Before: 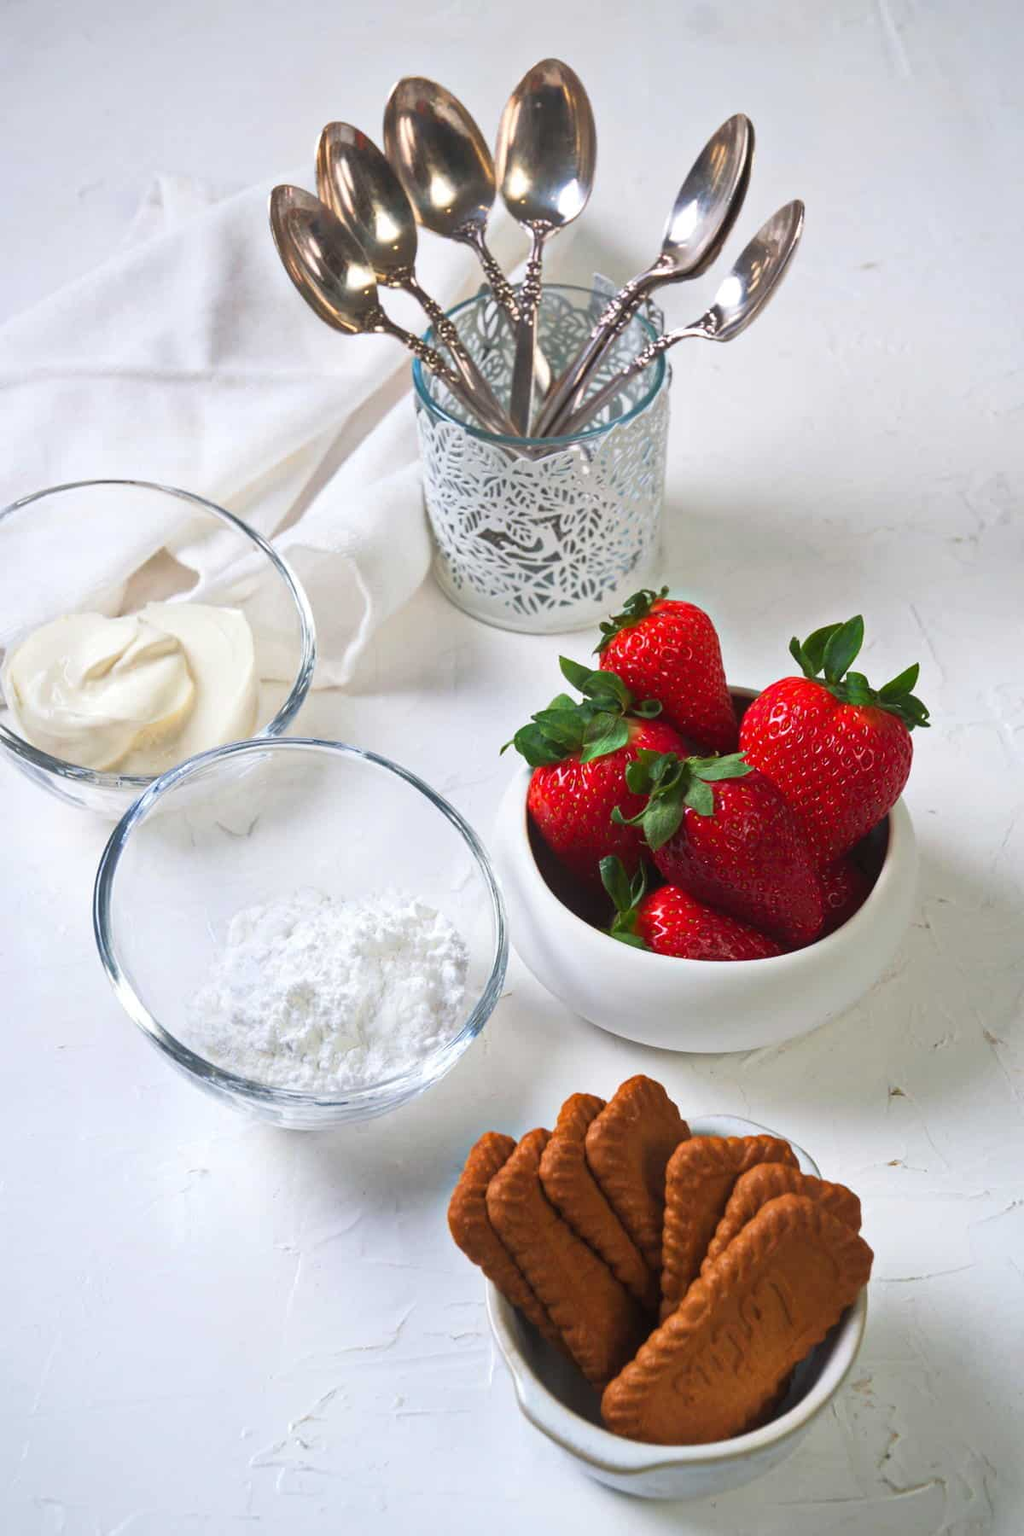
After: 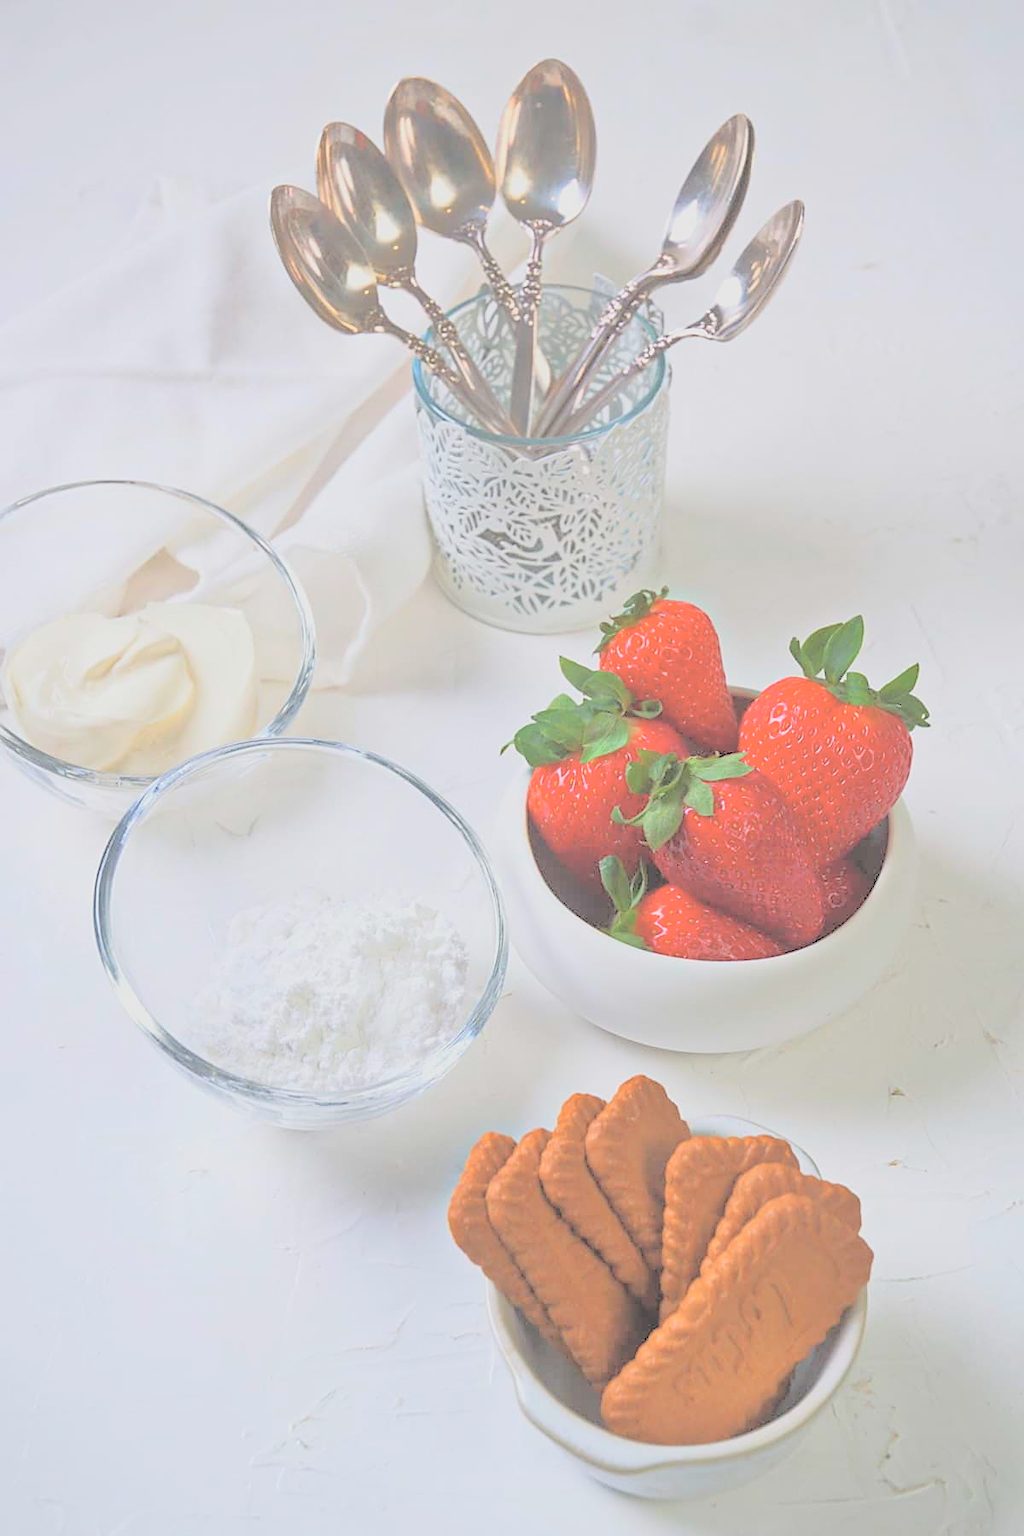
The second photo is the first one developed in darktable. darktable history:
tone equalizer: -8 EV -0.022 EV, -7 EV 0.027 EV, -6 EV -0.007 EV, -5 EV 0.005 EV, -4 EV -0.046 EV, -3 EV -0.234 EV, -2 EV -0.689 EV, -1 EV -0.998 EV, +0 EV -0.999 EV
contrast brightness saturation: brightness 0.98
sharpen: on, module defaults
